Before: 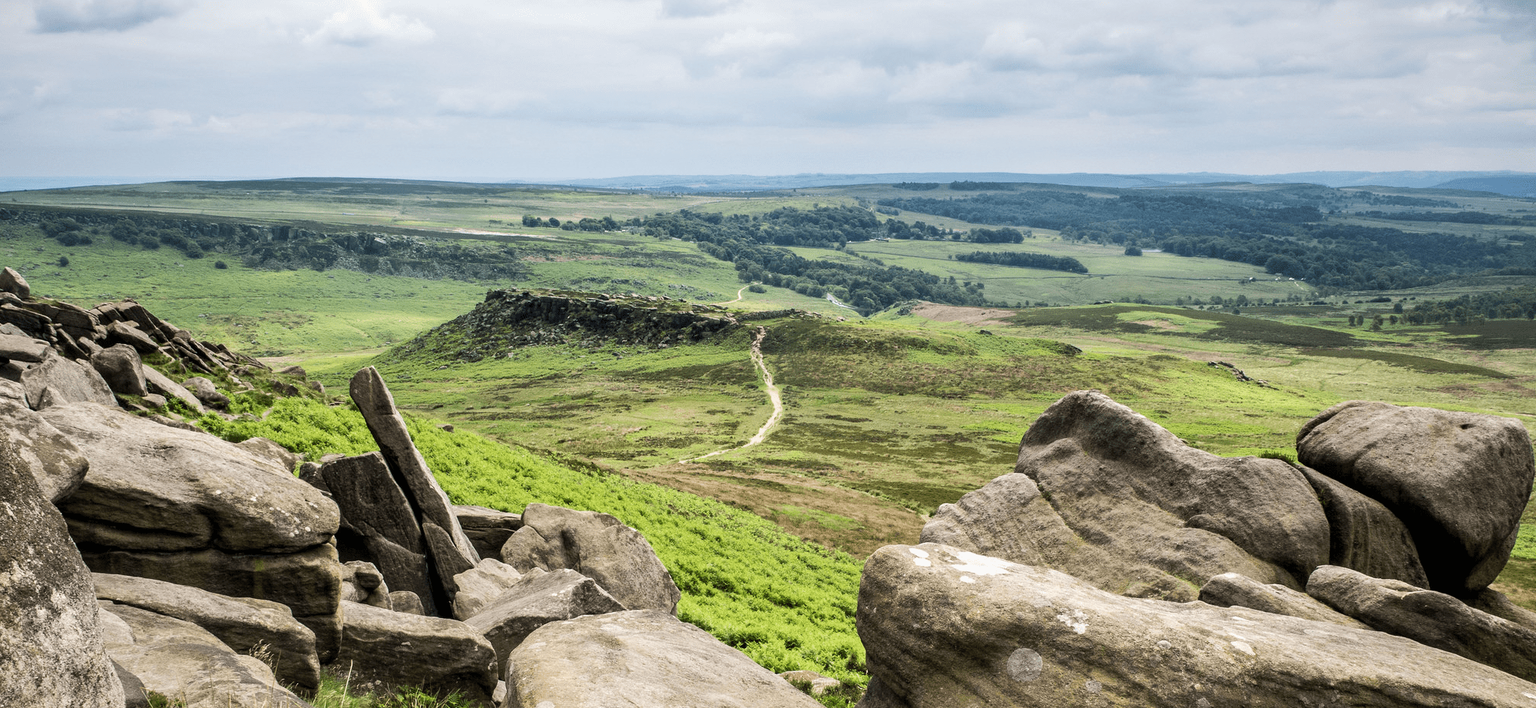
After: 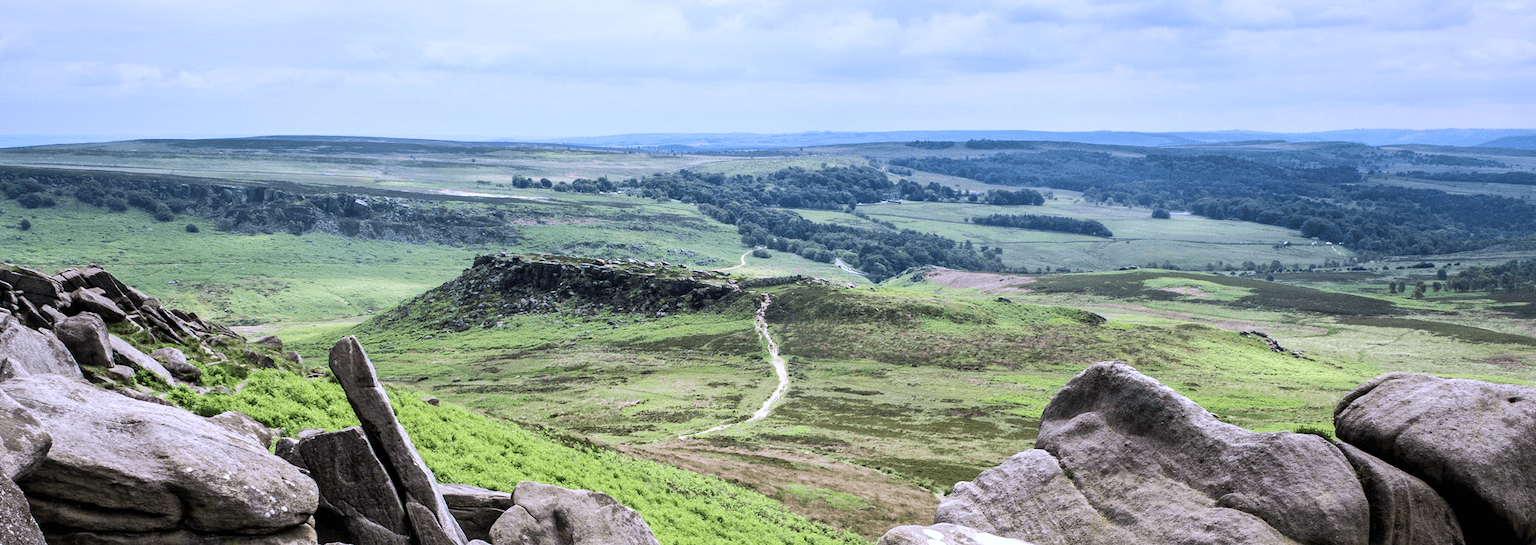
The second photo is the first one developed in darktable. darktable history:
color calibration: illuminant as shot in camera, x 0.379, y 0.398, temperature 4135.82 K
levels: levels [0, 0.48, 0.961]
crop: left 2.617%, top 7.082%, right 3.15%, bottom 20.265%
